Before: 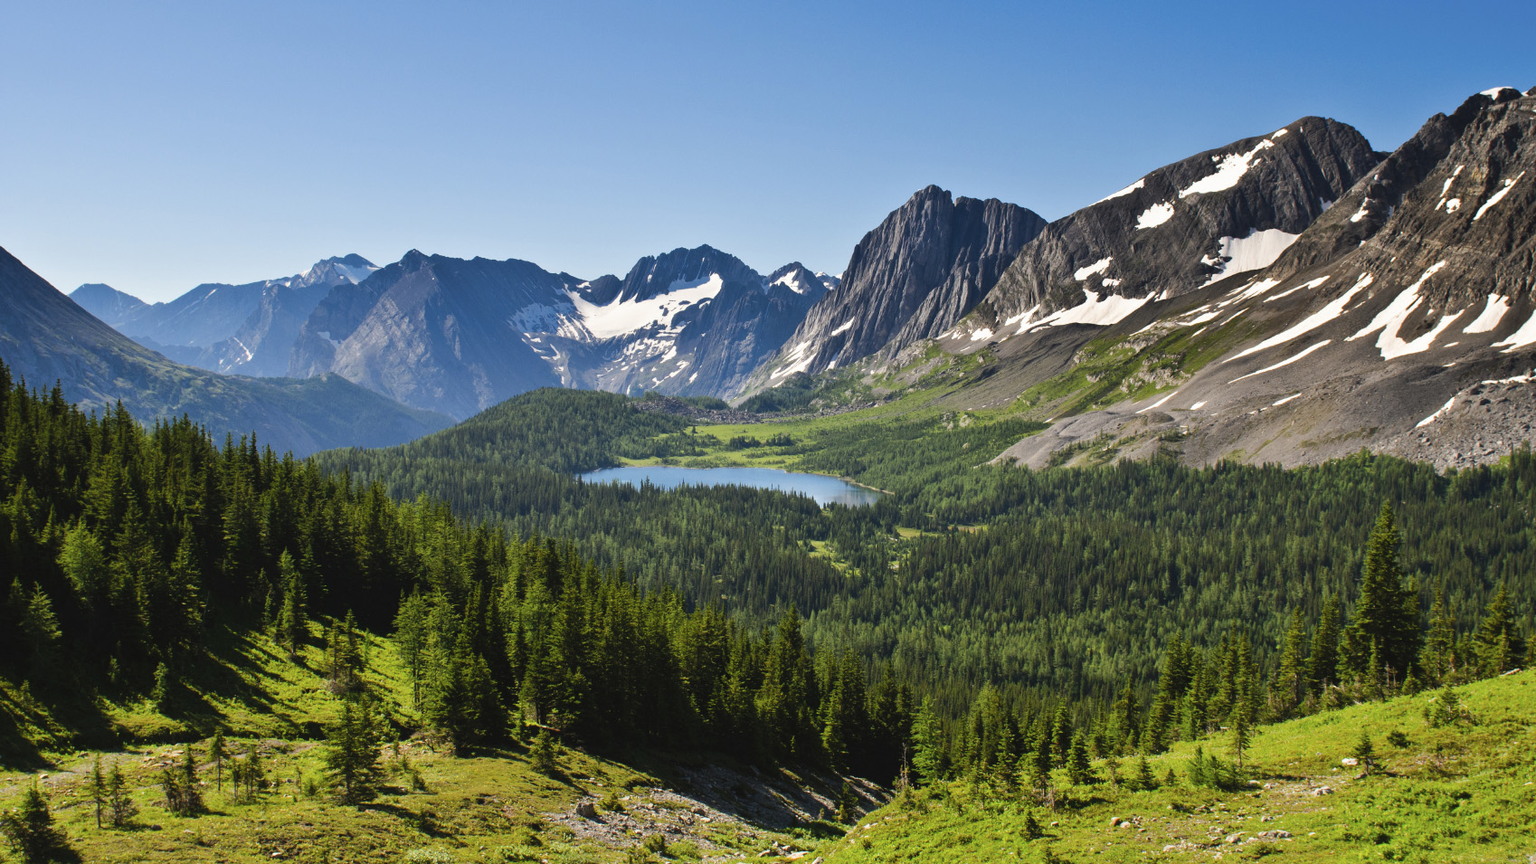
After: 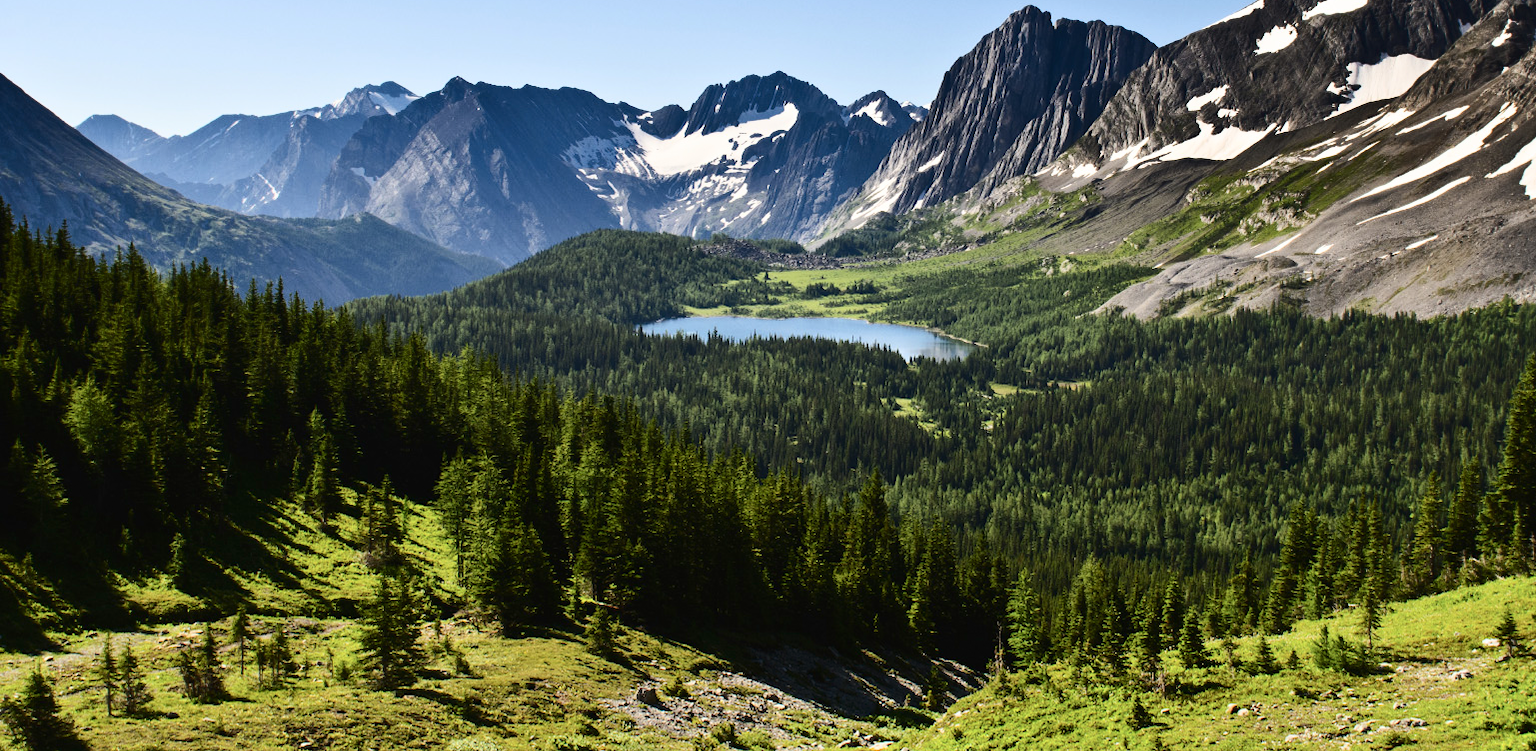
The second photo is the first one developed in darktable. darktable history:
rotate and perspective: crop left 0, crop top 0
crop: top 20.916%, right 9.437%, bottom 0.316%
contrast brightness saturation: contrast 0.28
